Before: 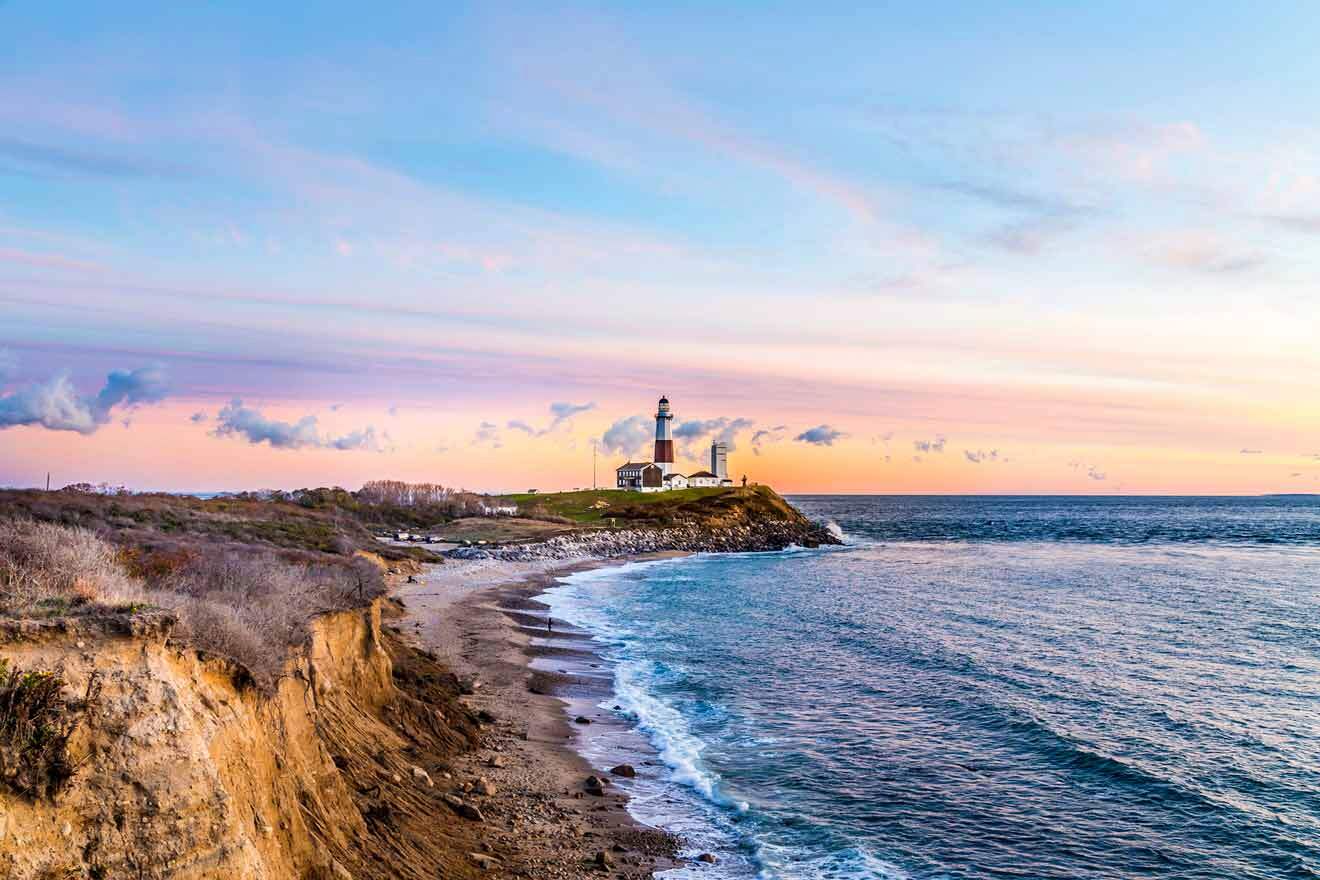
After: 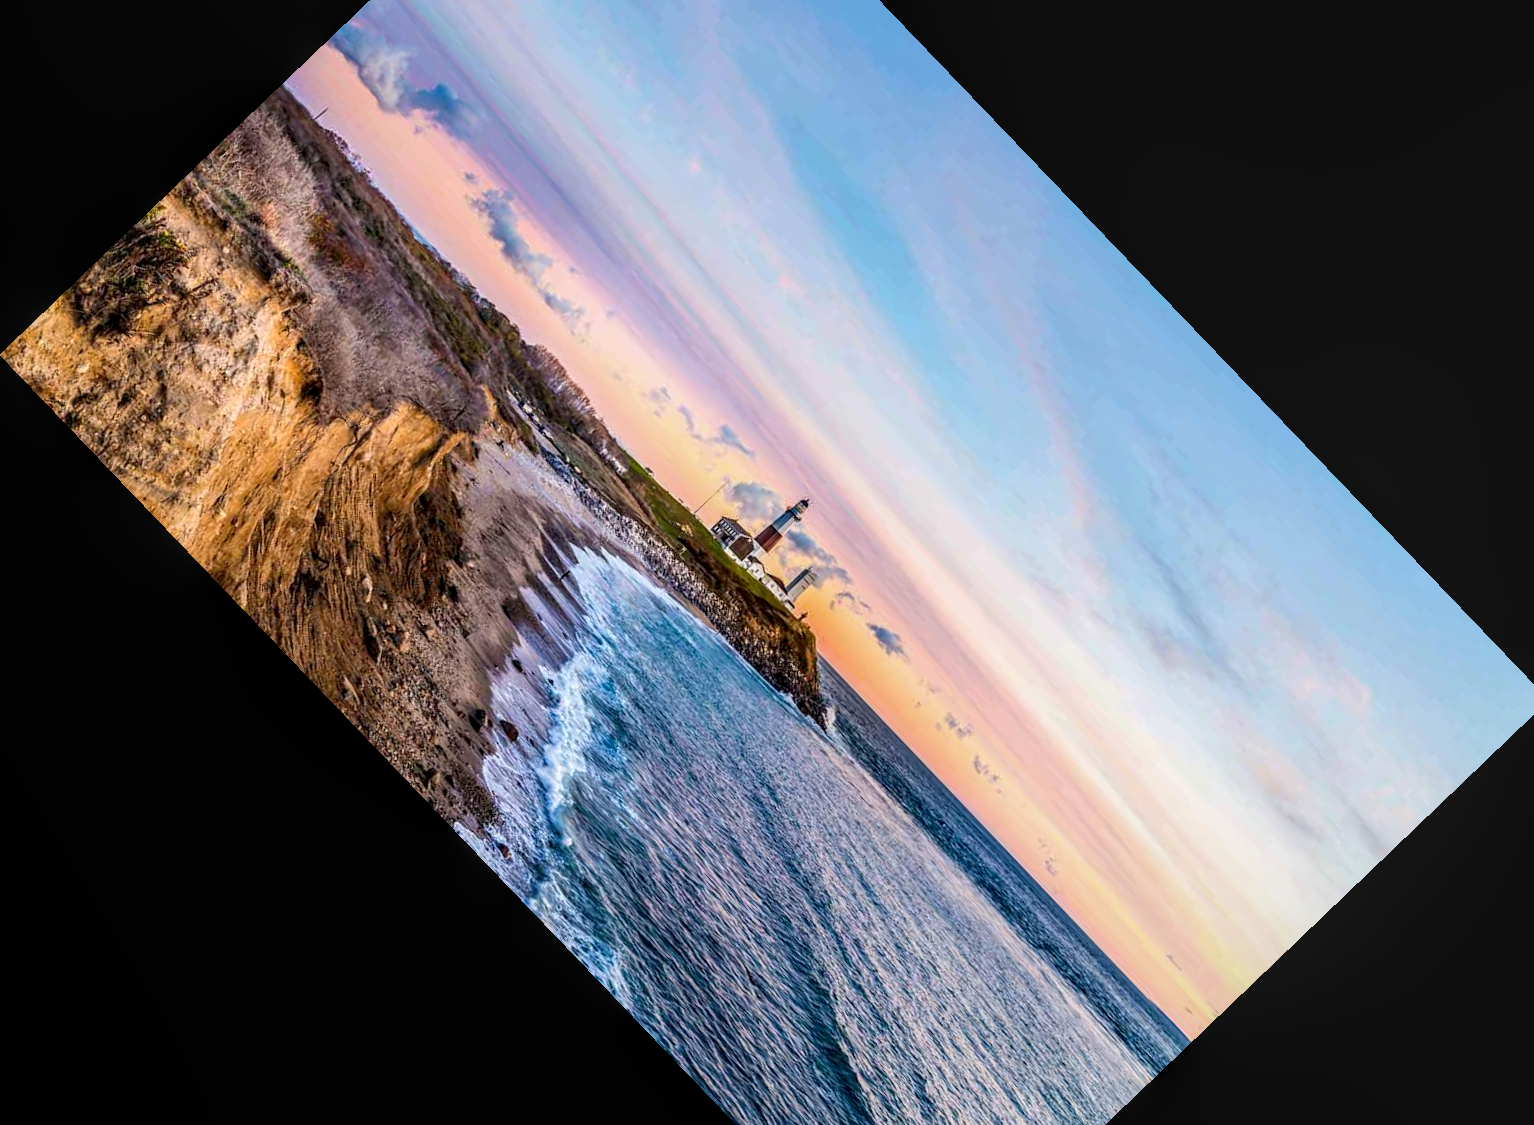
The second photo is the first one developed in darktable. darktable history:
local contrast: on, module defaults
crop and rotate: angle -46.26°, top 16.234%, right 0.912%, bottom 11.704%
contrast brightness saturation: contrast 0.05
